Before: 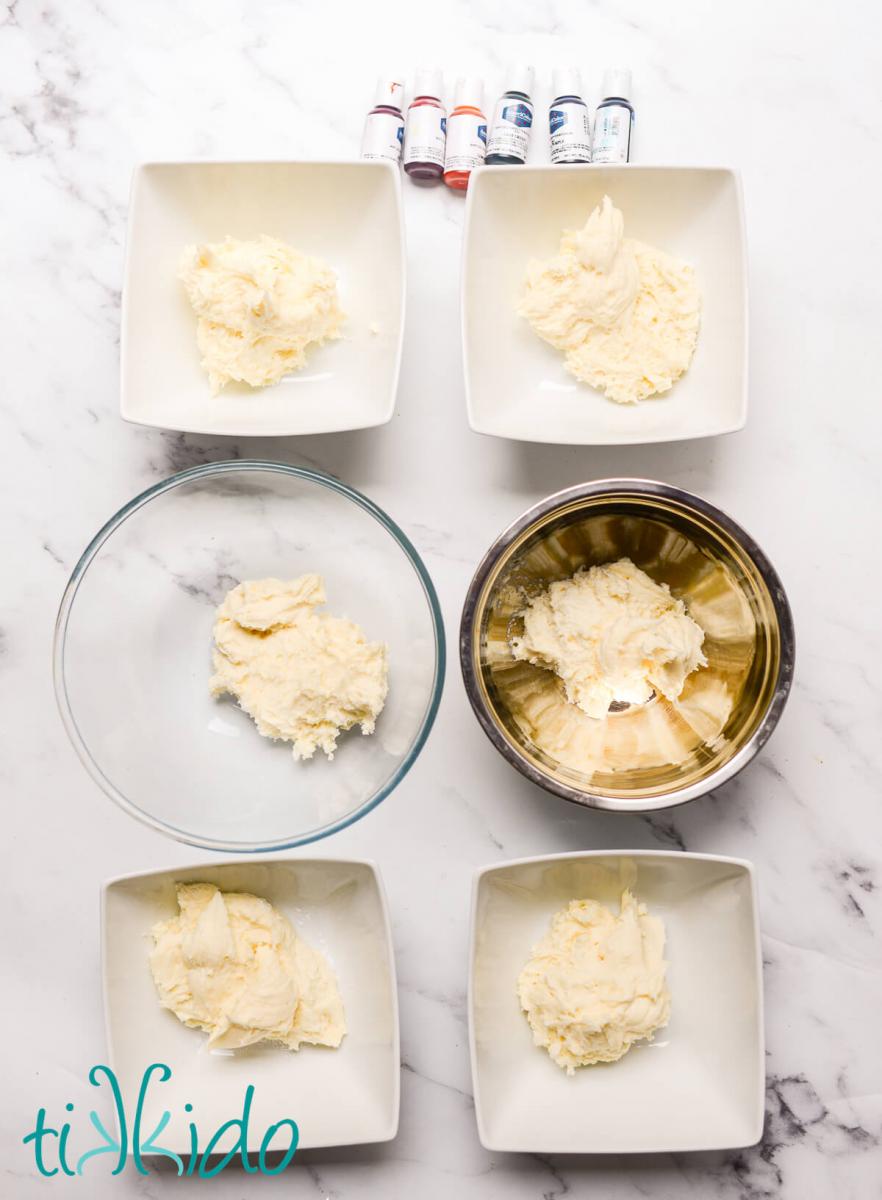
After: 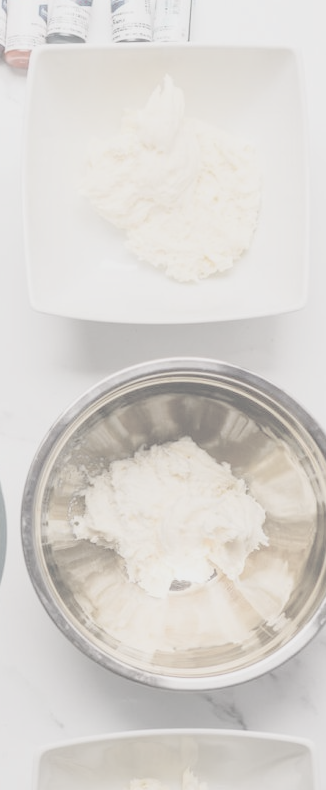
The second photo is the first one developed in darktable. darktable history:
contrast brightness saturation: contrast -0.308, brightness 0.759, saturation -0.764
color correction: highlights b* -0.038, saturation 0.831
crop and rotate: left 49.86%, top 10.135%, right 13.15%, bottom 23.982%
